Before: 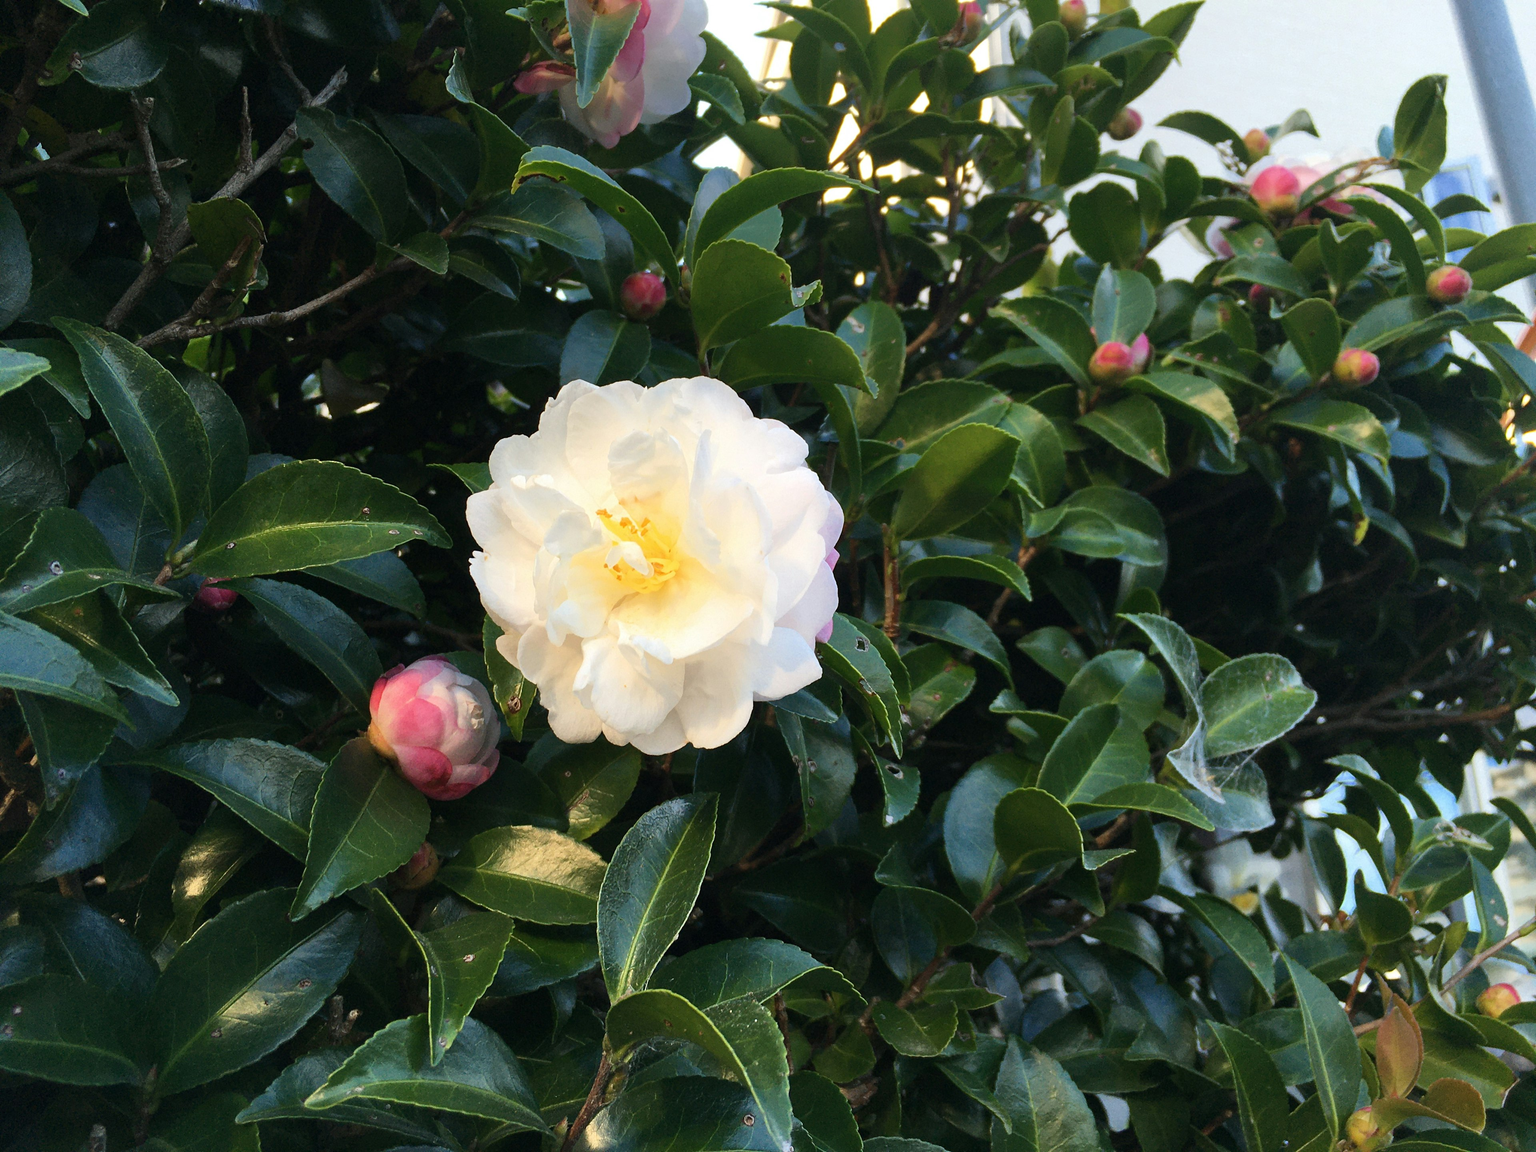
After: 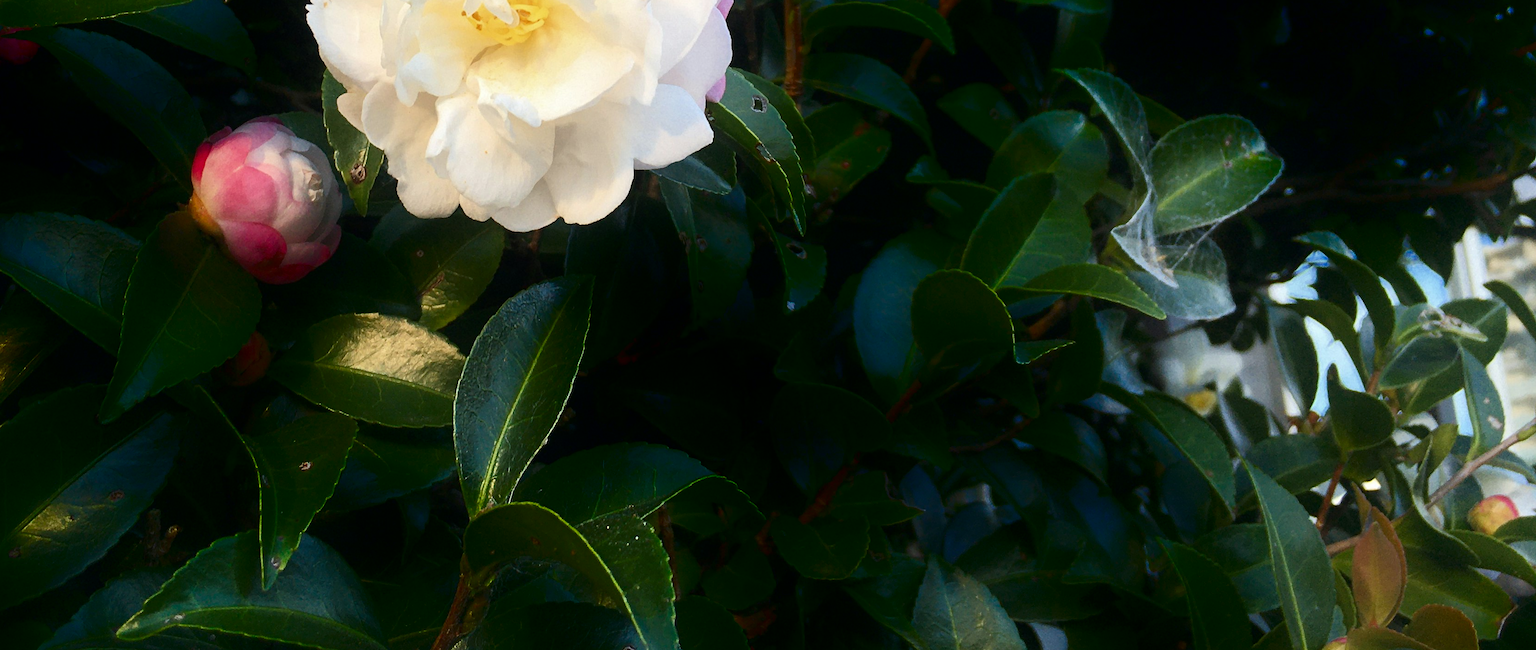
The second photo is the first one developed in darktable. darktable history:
crop and rotate: left 13.306%, top 48.129%, bottom 2.928%
shadows and highlights: shadows -88.03, highlights -35.45, shadows color adjustment 99.15%, highlights color adjustment 0%, soften with gaussian
contrast brightness saturation: saturation -0.05
